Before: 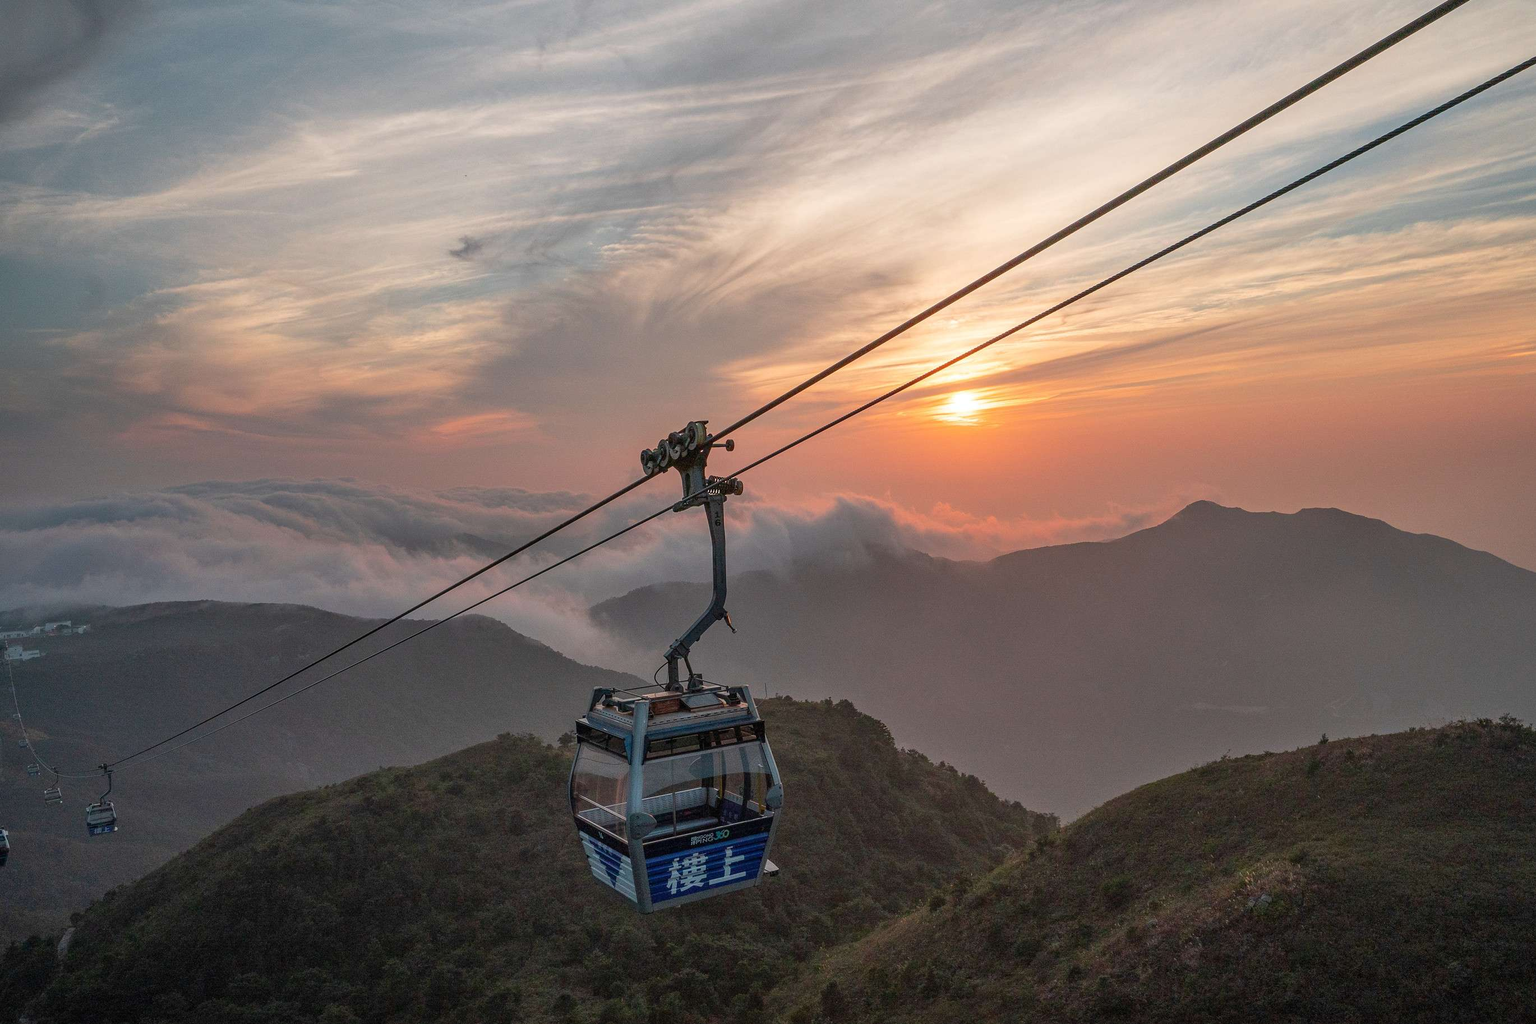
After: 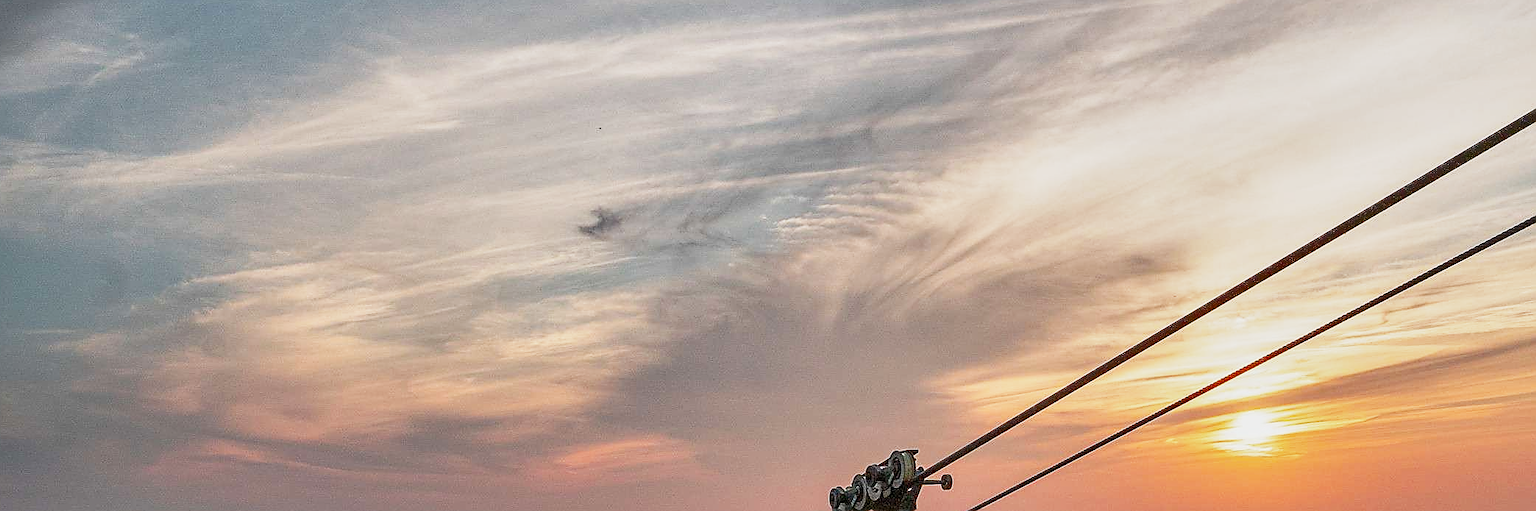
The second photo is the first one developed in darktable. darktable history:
crop: left 0.579%, top 7.627%, right 23.167%, bottom 54.275%
base curve: curves: ch0 [(0, 0) (0.088, 0.125) (0.176, 0.251) (0.354, 0.501) (0.613, 0.749) (1, 0.877)], preserve colors none
local contrast: highlights 100%, shadows 100%, detail 120%, midtone range 0.2
sharpen: radius 1.4, amount 1.25, threshold 0.7
shadows and highlights: low approximation 0.01, soften with gaussian
